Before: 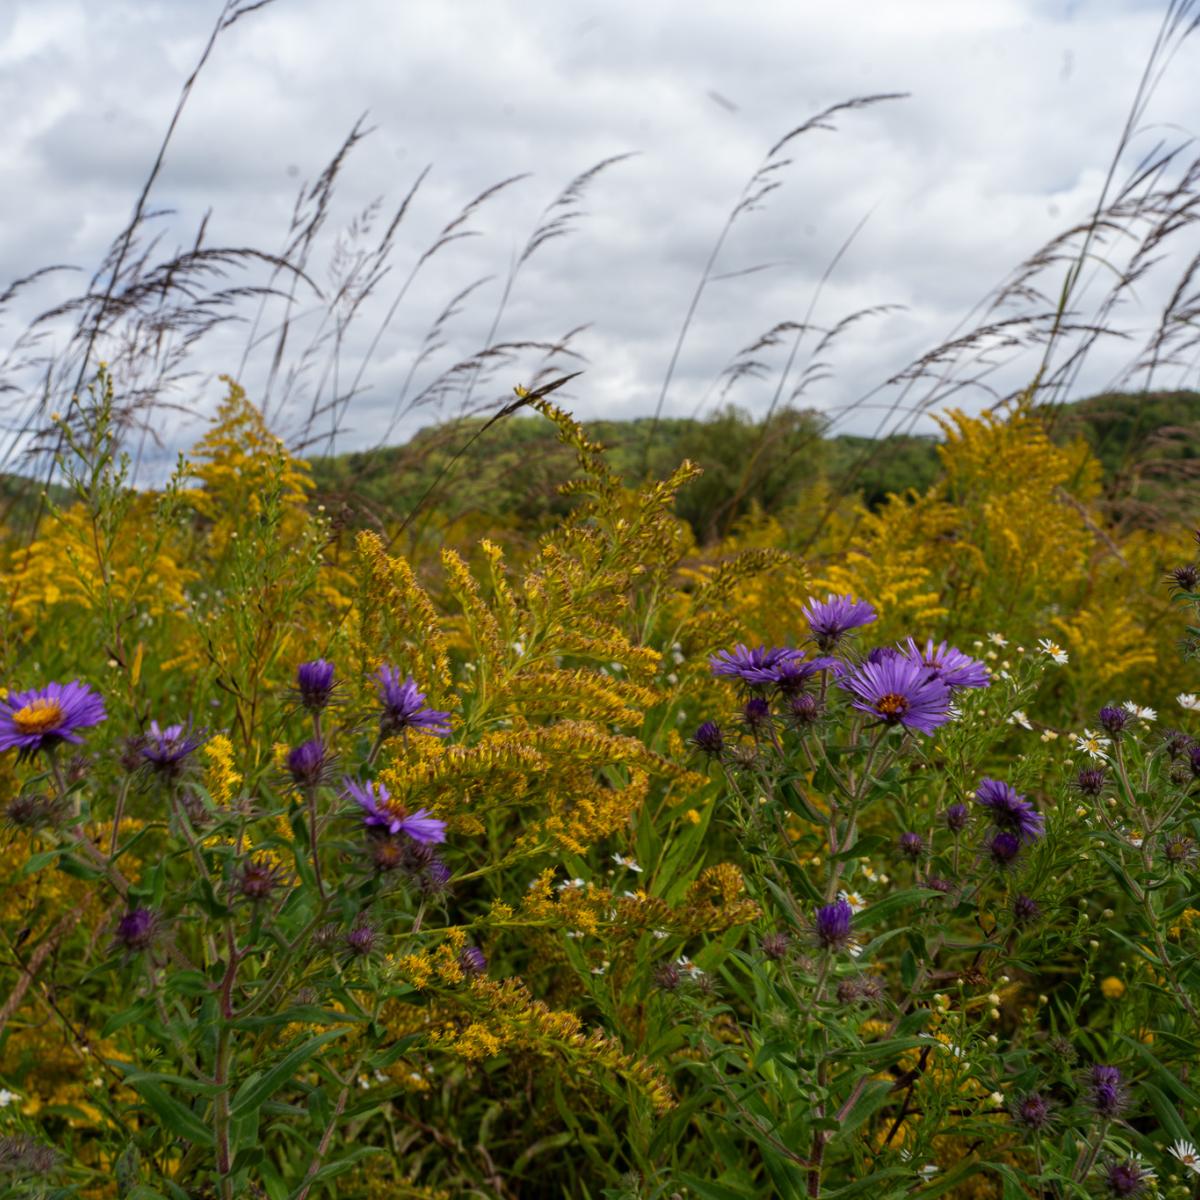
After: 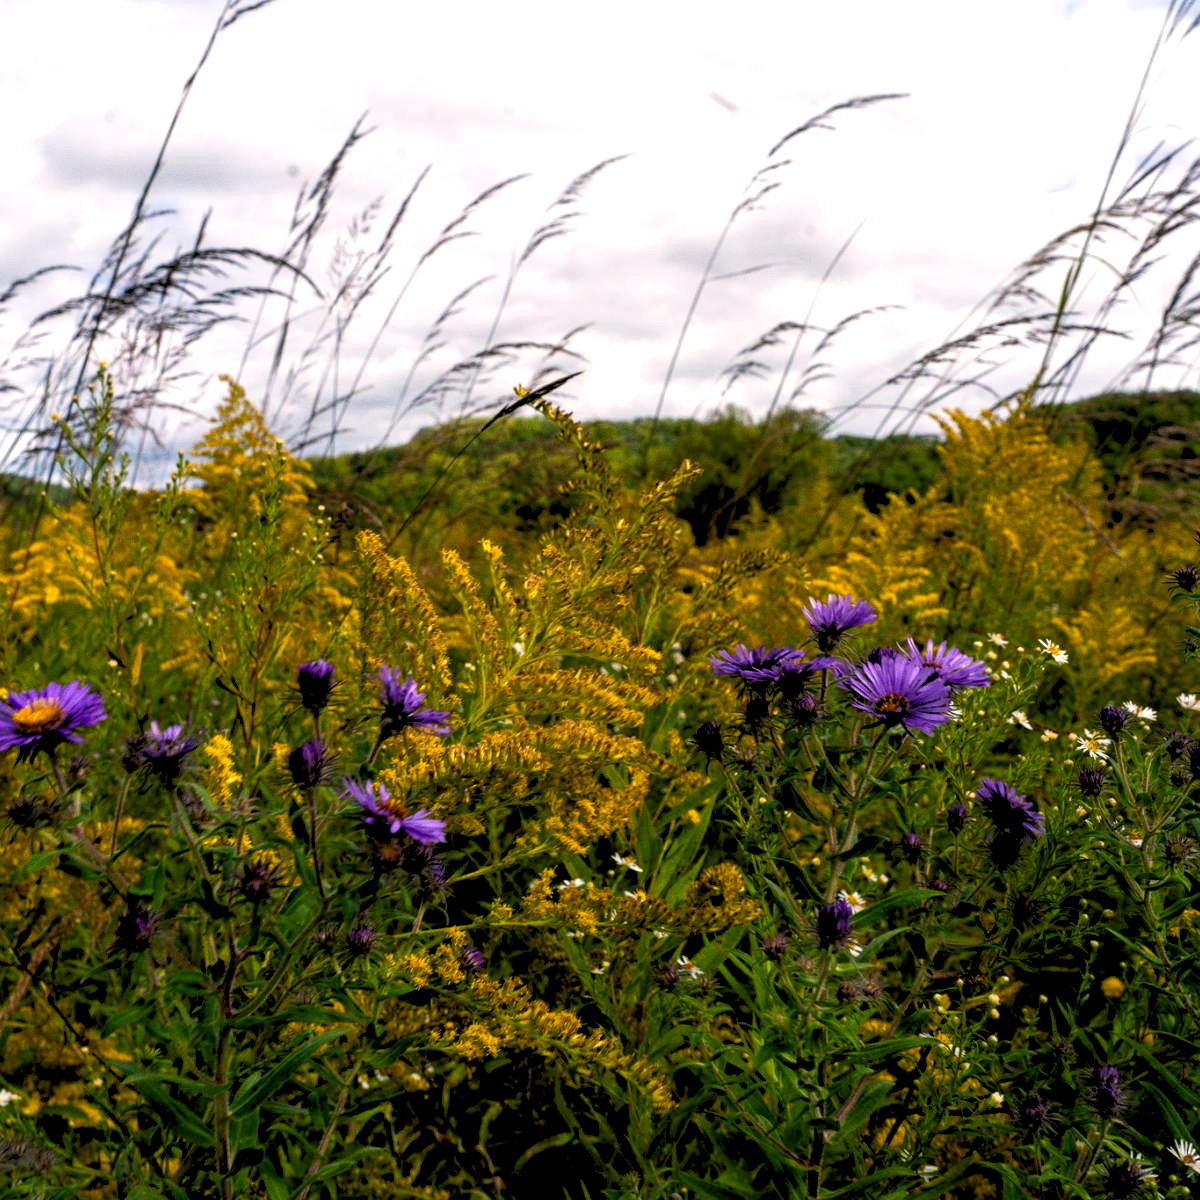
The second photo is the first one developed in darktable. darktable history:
rgb levels: levels [[0.013, 0.434, 0.89], [0, 0.5, 1], [0, 0.5, 1]]
color balance rgb: shadows lift › chroma 2%, shadows lift › hue 185.64°, power › luminance 1.48%, highlights gain › chroma 3%, highlights gain › hue 54.51°, global offset › luminance -0.4%, perceptual saturation grading › highlights -18.47%, perceptual saturation grading › mid-tones 6.62%, perceptual saturation grading › shadows 28.22%, perceptual brilliance grading › highlights 15.68%, perceptual brilliance grading › shadows -14.29%, global vibrance 25.96%, contrast 6.45%
grain: coarseness 0.09 ISO, strength 10%
exposure: exposure -0.177 EV, compensate highlight preservation false
